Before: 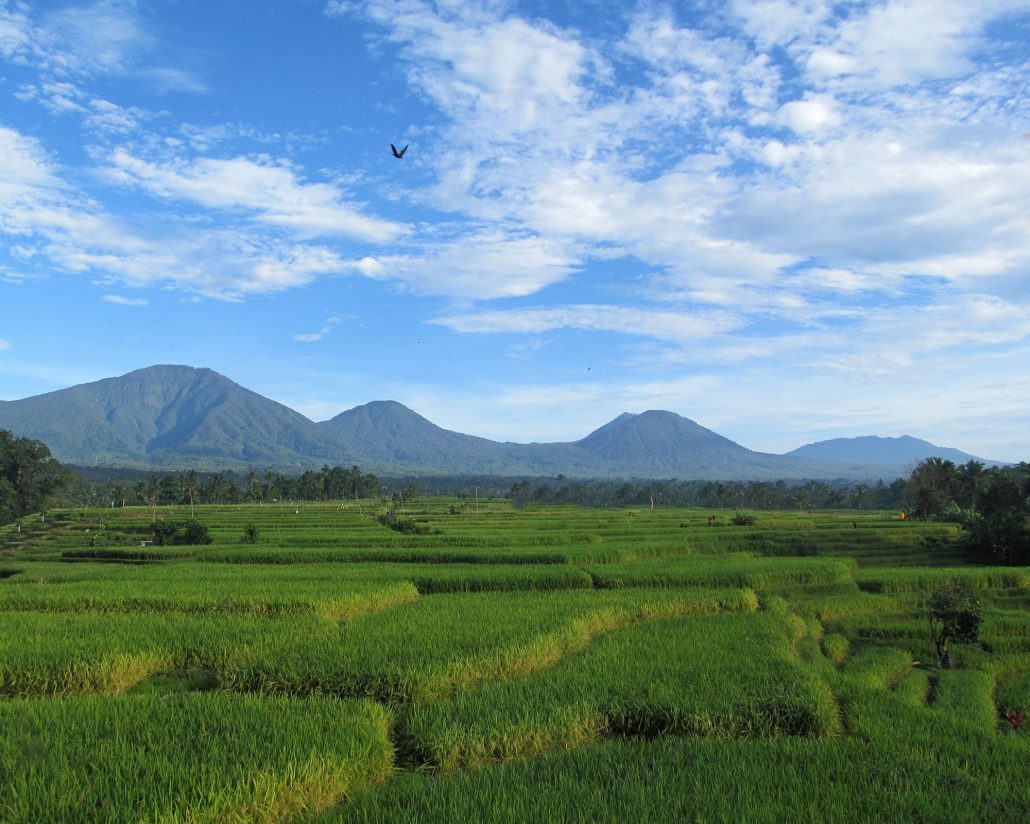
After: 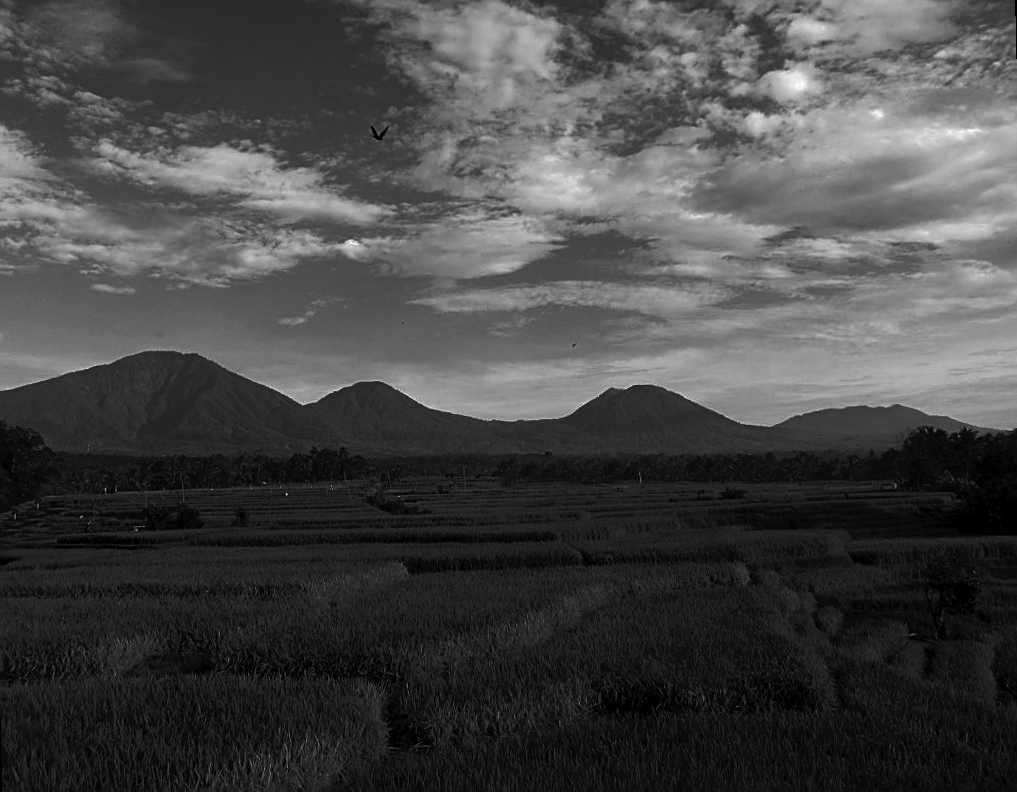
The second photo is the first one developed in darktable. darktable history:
tone curve: curves: ch0 [(0, 0) (0.003, 0.023) (0.011, 0.033) (0.025, 0.057) (0.044, 0.099) (0.069, 0.132) (0.1, 0.155) (0.136, 0.179) (0.177, 0.213) (0.224, 0.255) (0.277, 0.299) (0.335, 0.347) (0.399, 0.407) (0.468, 0.473) (0.543, 0.546) (0.623, 0.619) (0.709, 0.698) (0.801, 0.775) (0.898, 0.871) (1, 1)], preserve colors none
rotate and perspective: rotation -1.32°, lens shift (horizontal) -0.031, crop left 0.015, crop right 0.985, crop top 0.047, crop bottom 0.982
sharpen: on, module defaults
color balance rgb: linear chroma grading › global chroma 15%, perceptual saturation grading › global saturation 30%
contrast brightness saturation: contrast 0.02, brightness -1, saturation -1
